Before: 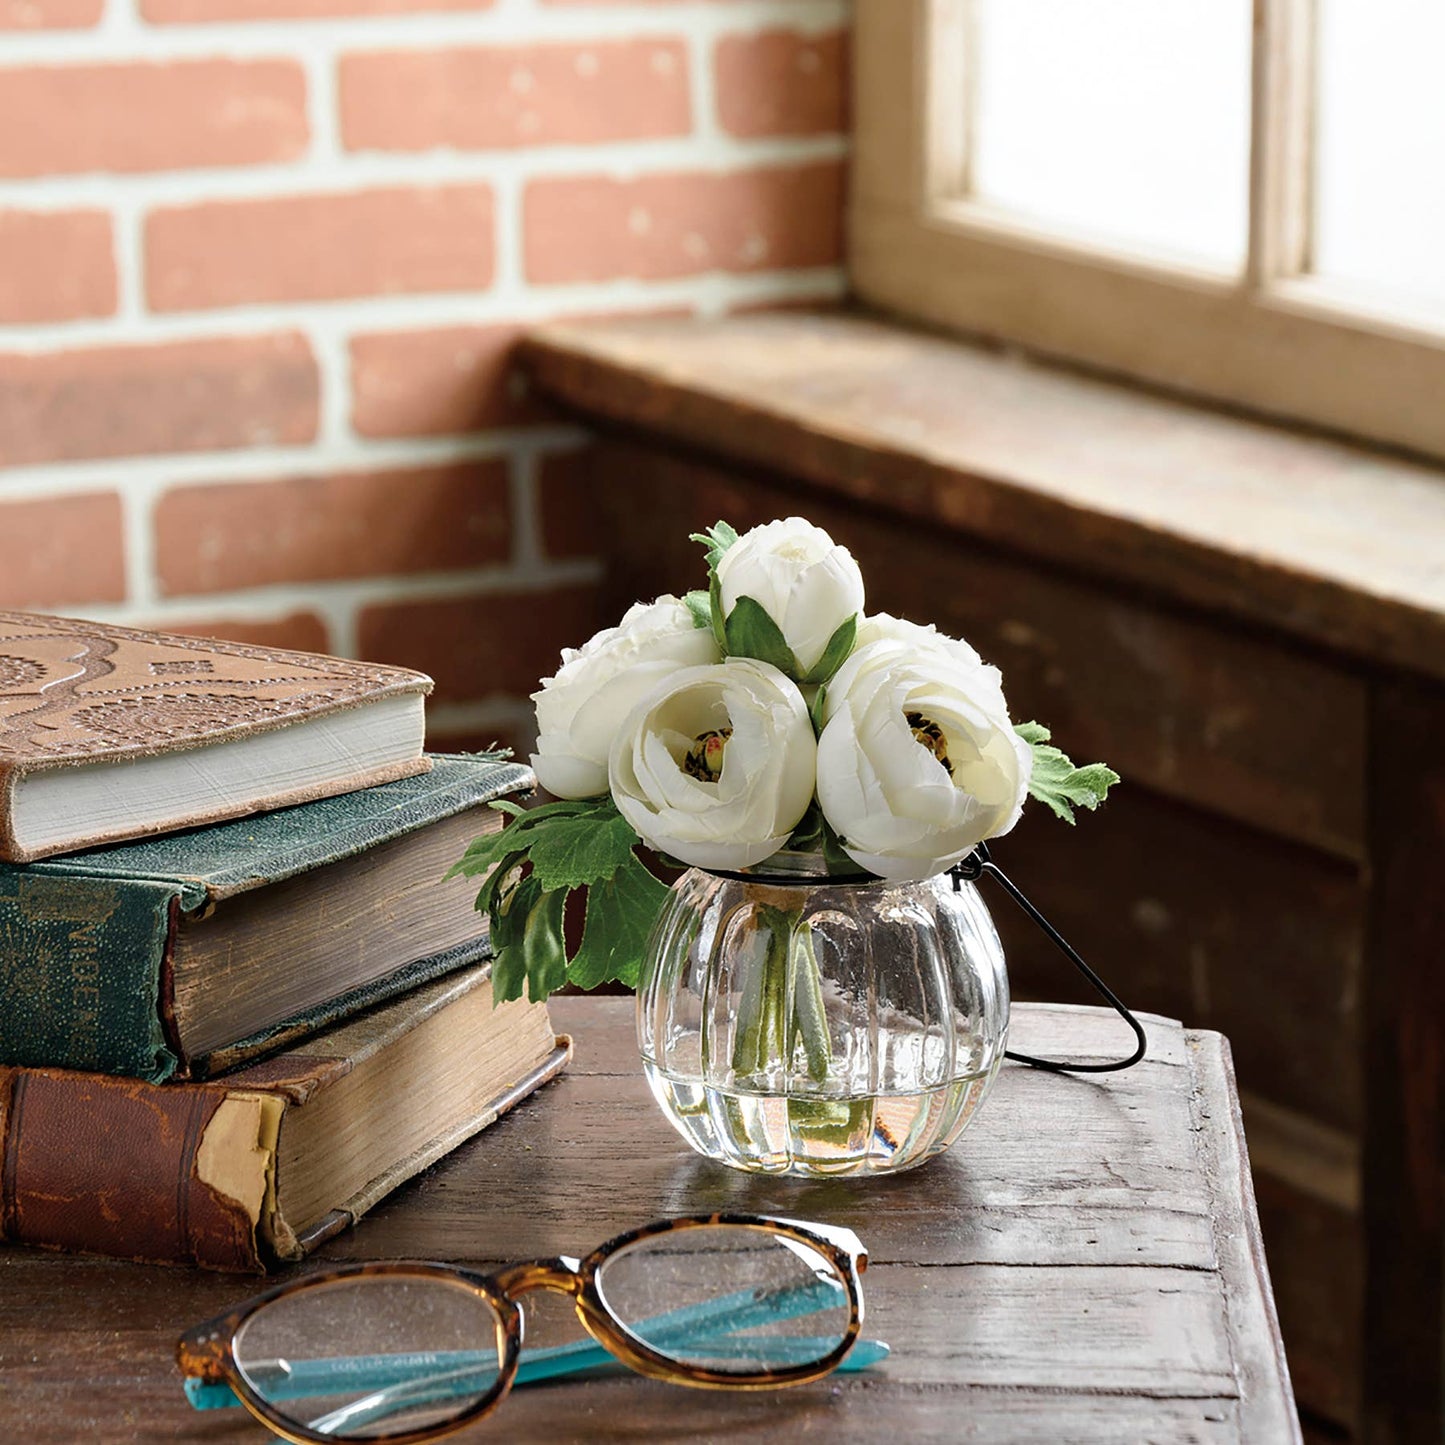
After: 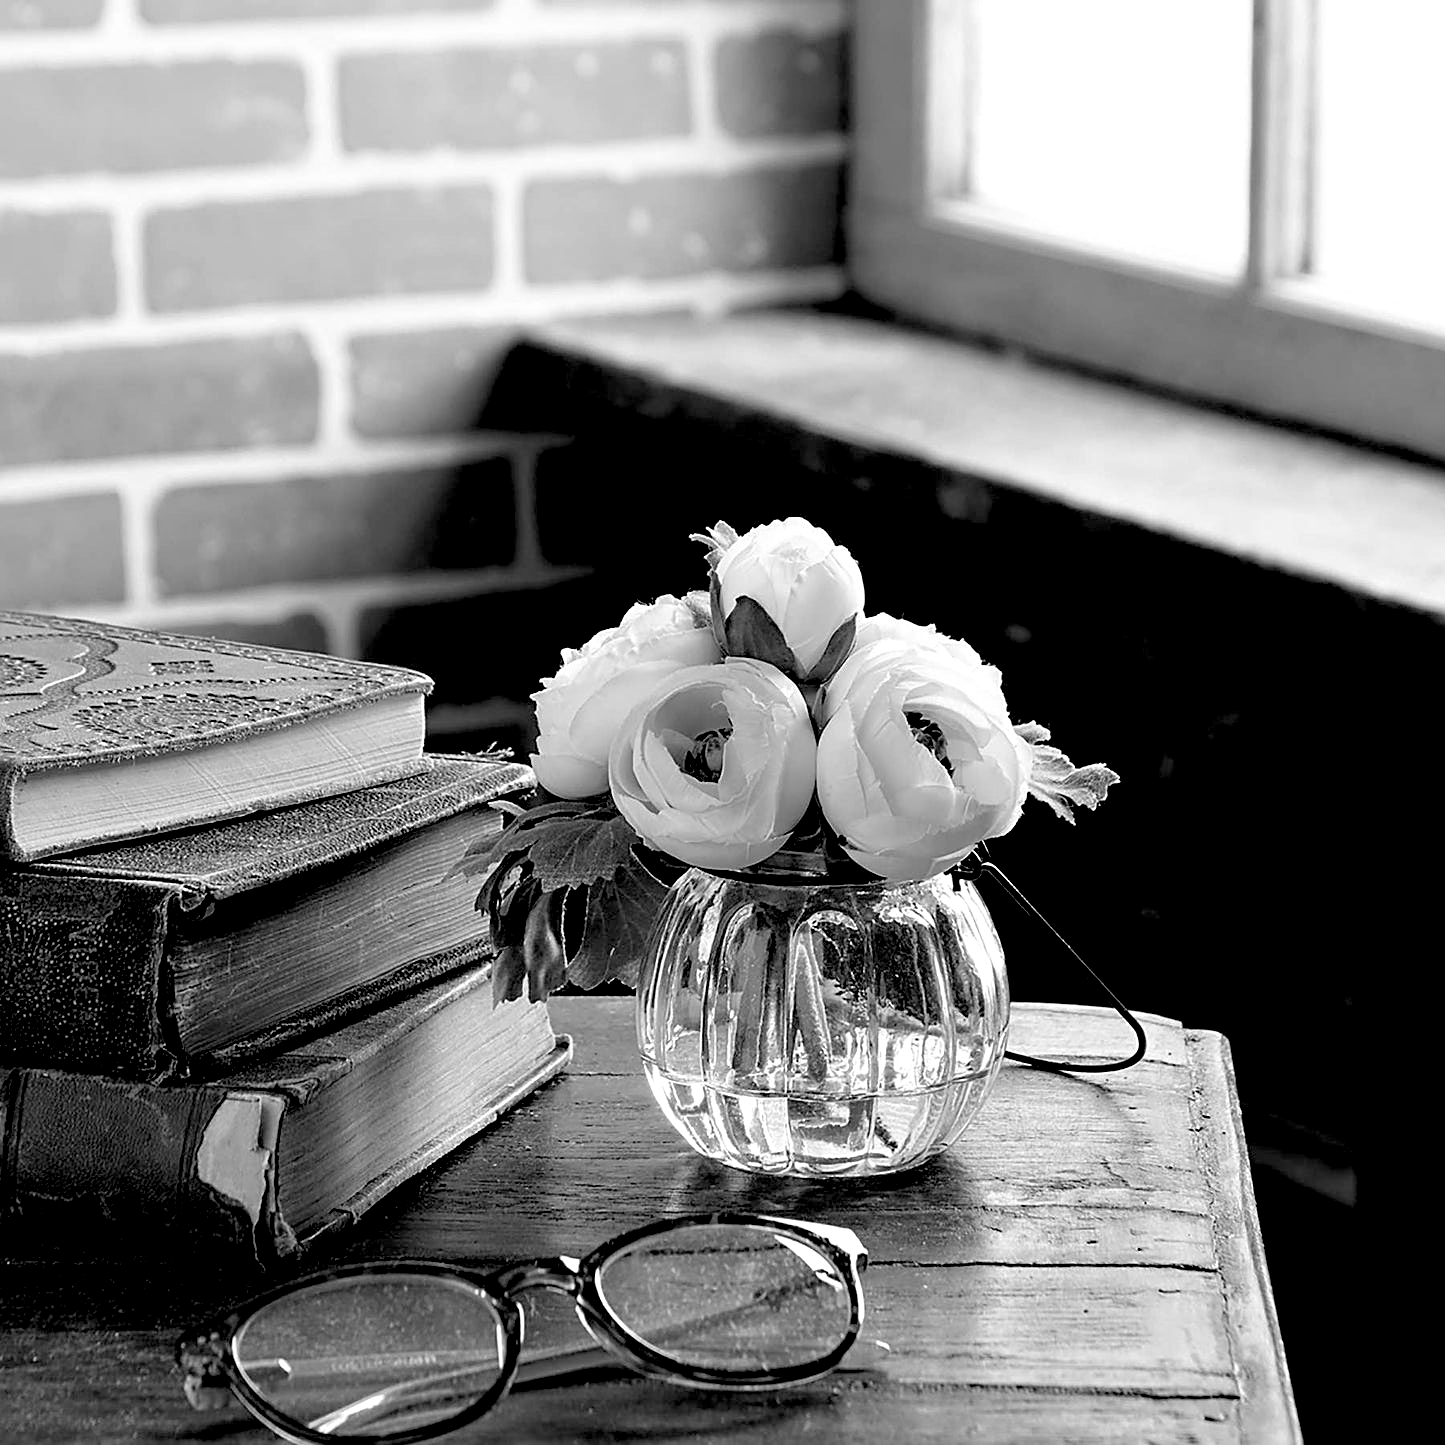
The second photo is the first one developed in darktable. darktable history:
rgb levels: levels [[0.034, 0.472, 0.904], [0, 0.5, 1], [0, 0.5, 1]]
sharpen: on, module defaults
monochrome: a 32, b 64, size 2.3, highlights 1
